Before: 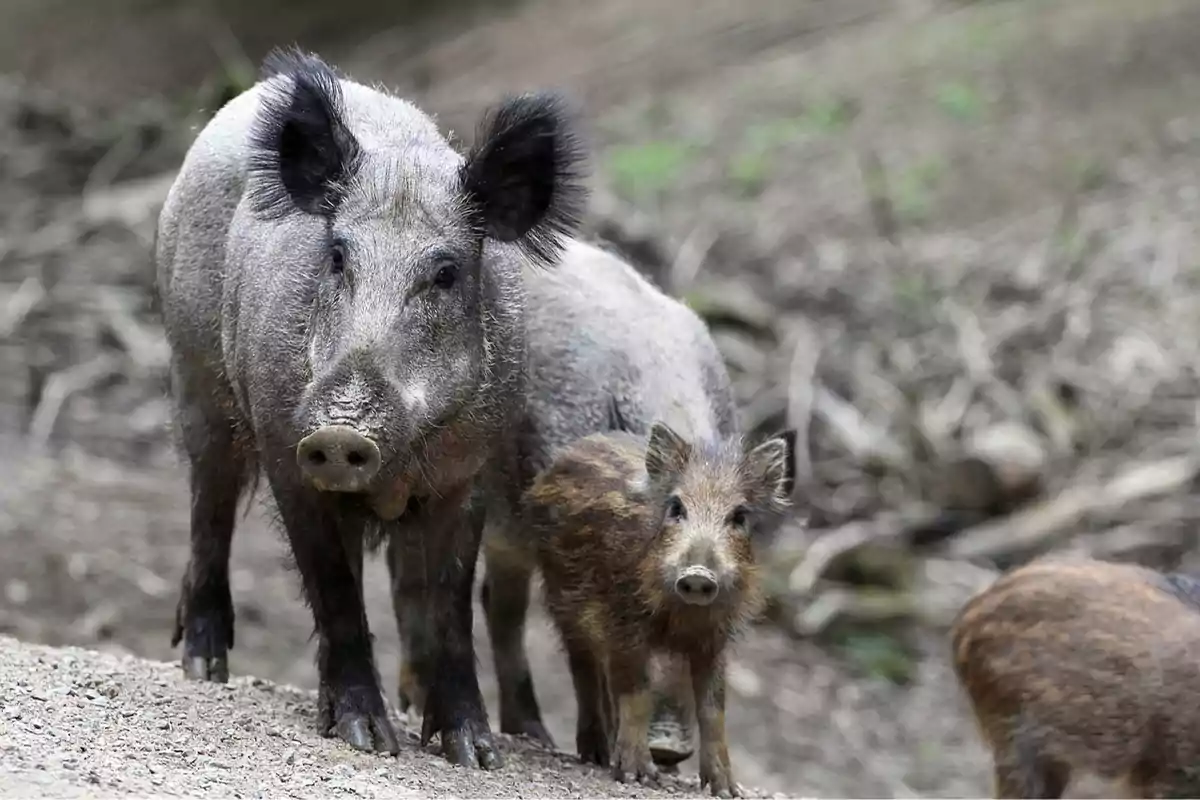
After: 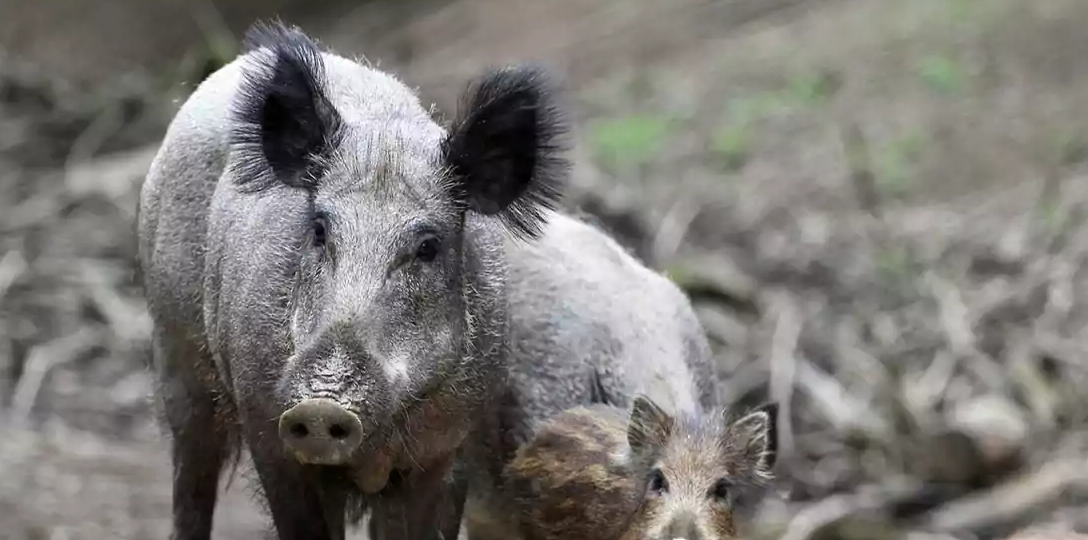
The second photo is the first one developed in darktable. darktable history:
shadows and highlights: shadows 5, soften with gaussian
crop: left 1.509%, top 3.452%, right 7.696%, bottom 28.452%
